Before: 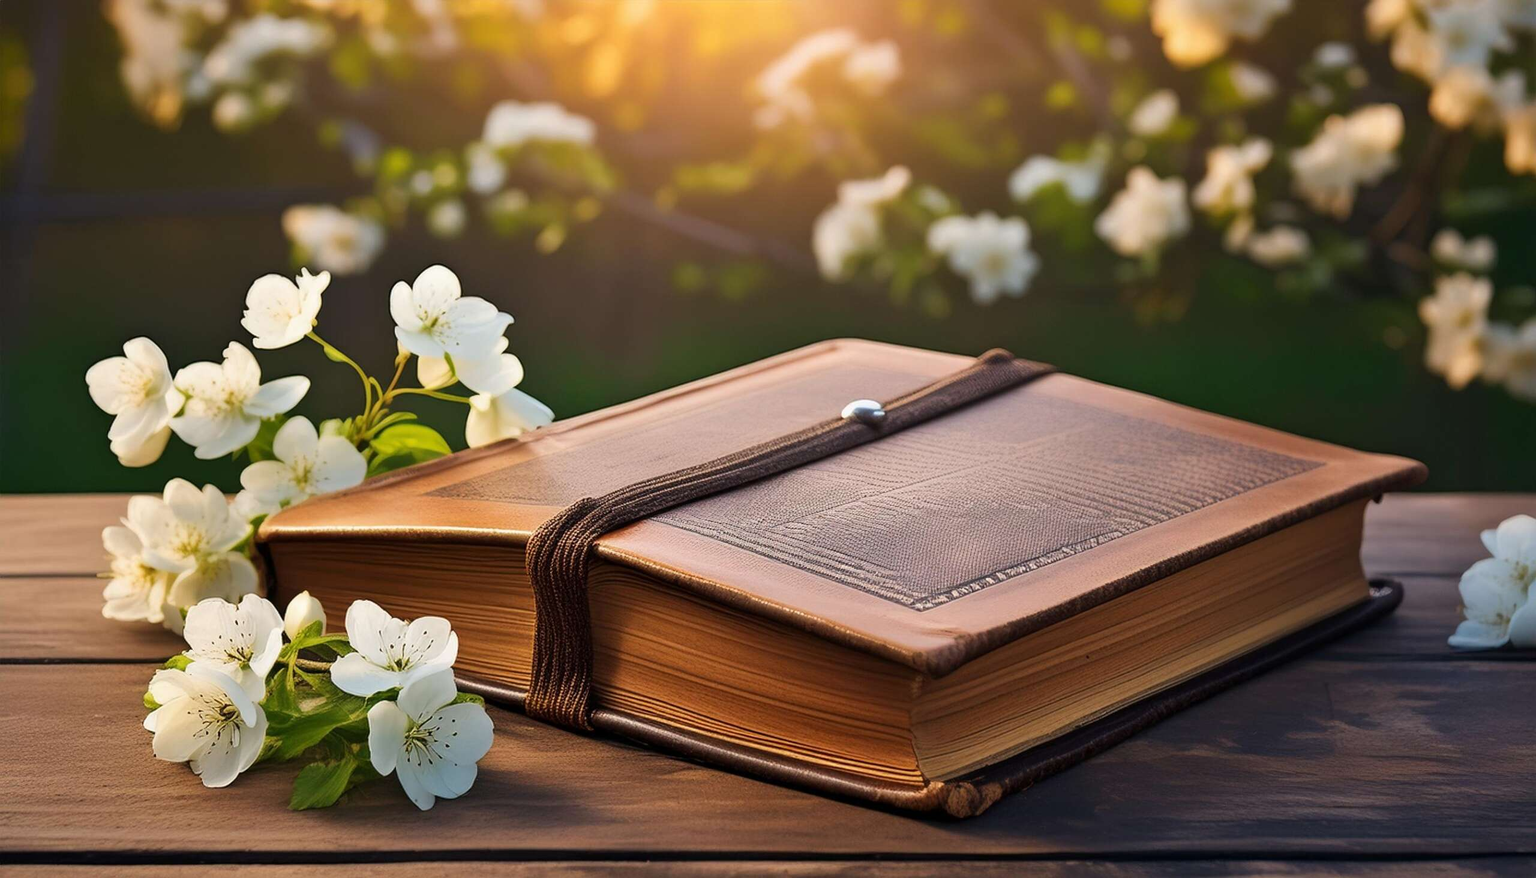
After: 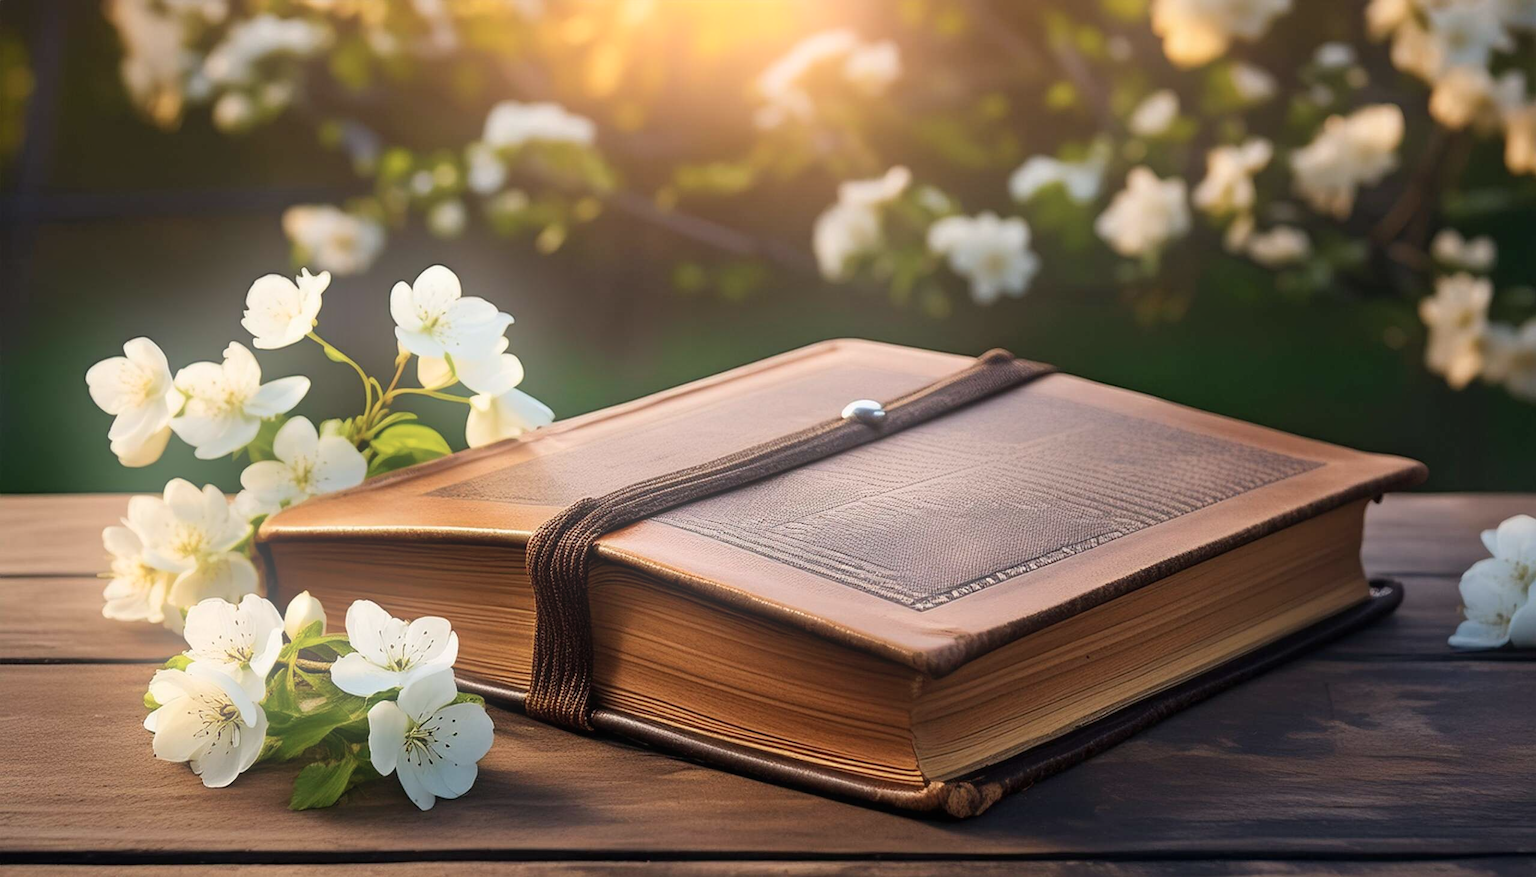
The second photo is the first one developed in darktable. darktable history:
bloom: on, module defaults
color correction: saturation 0.85
